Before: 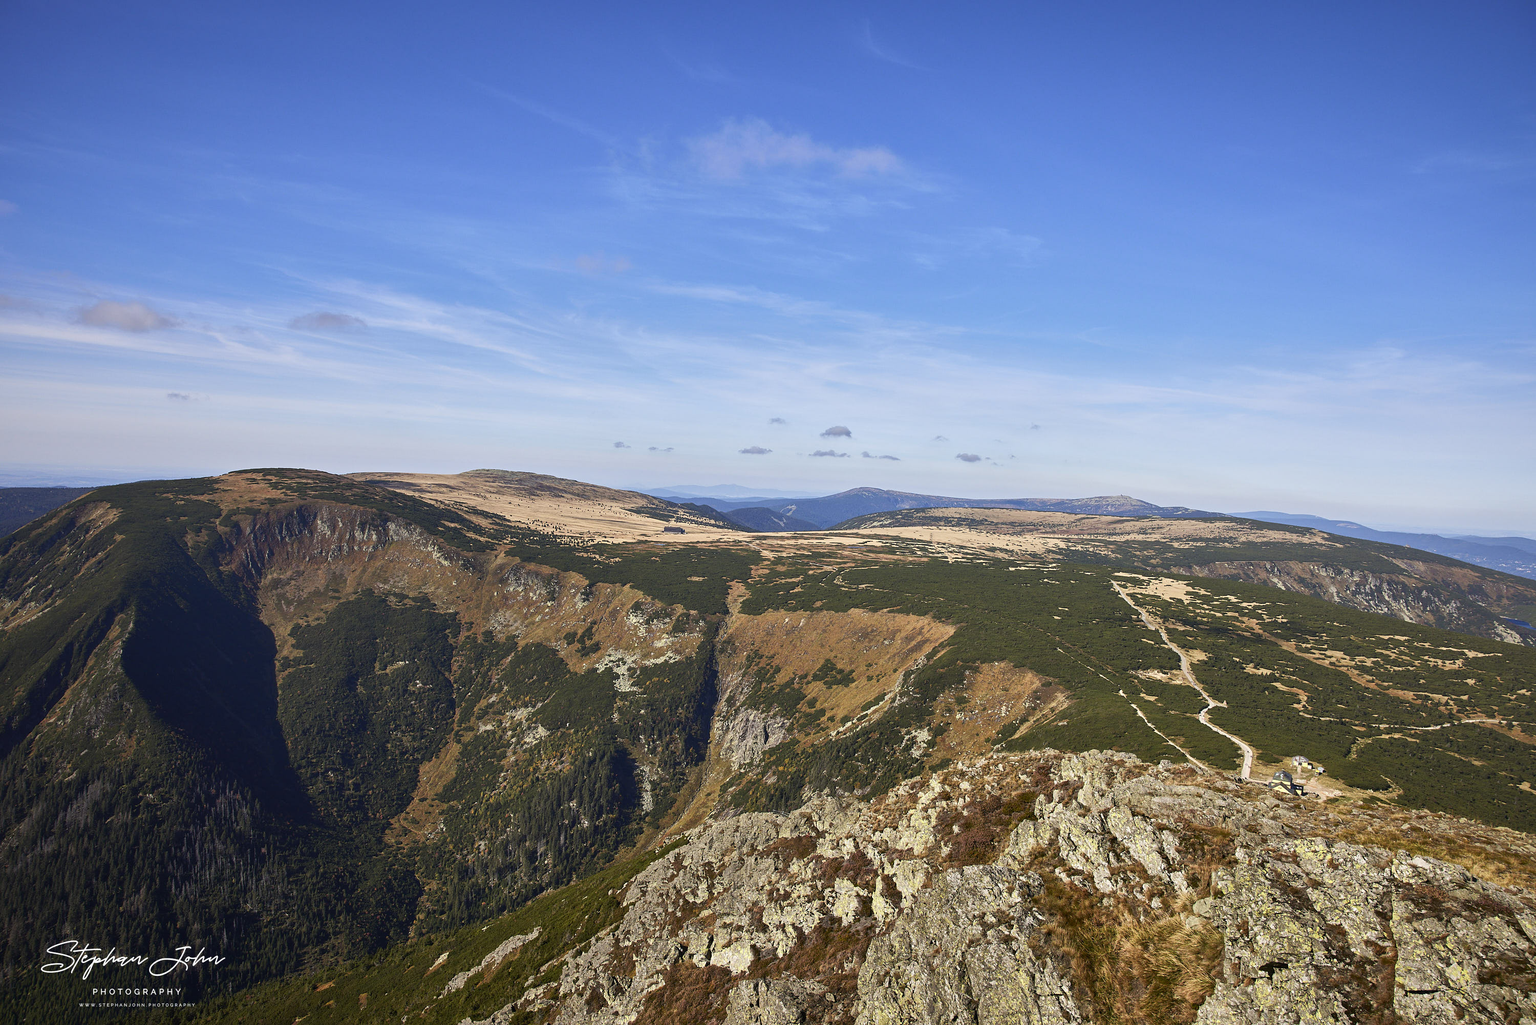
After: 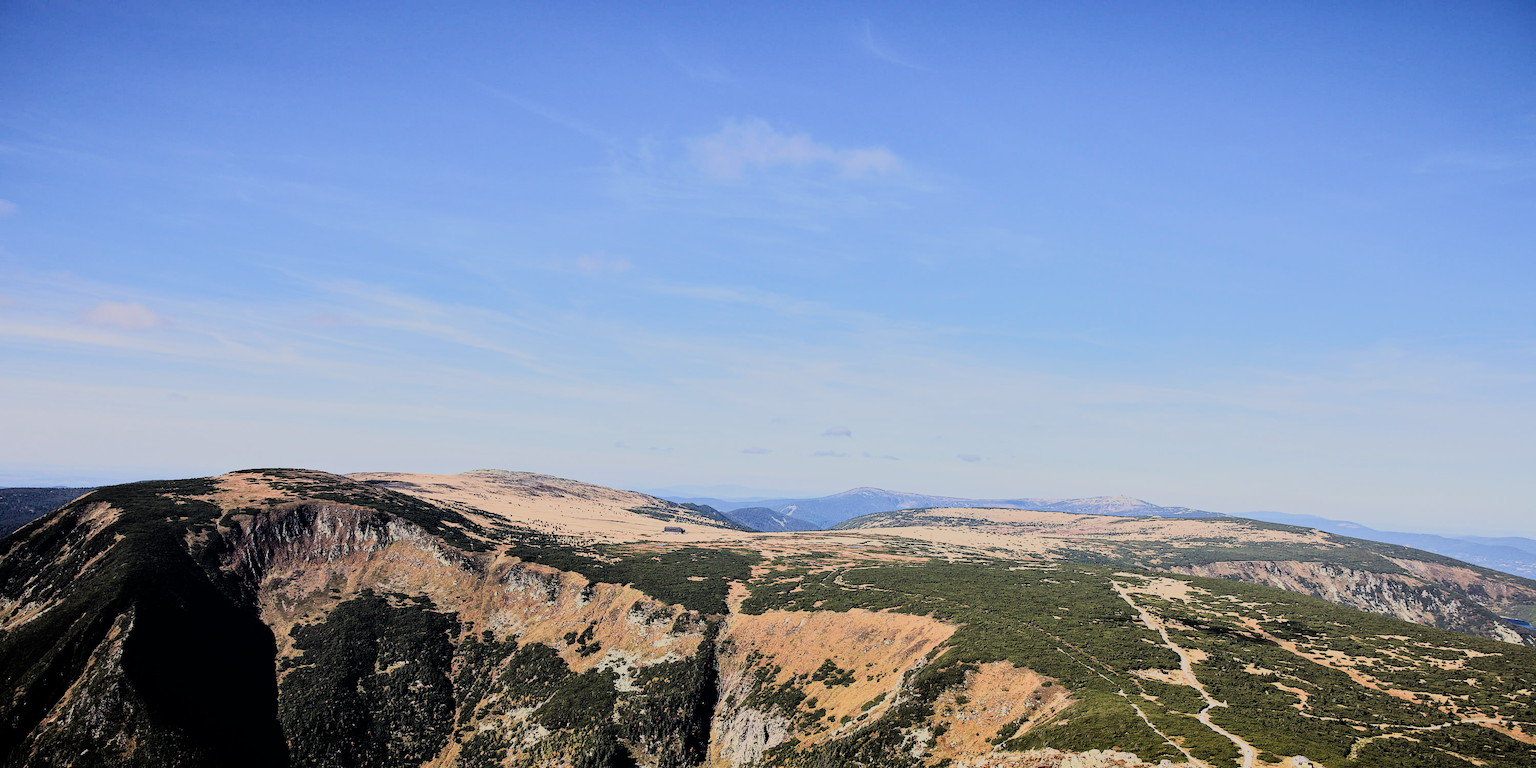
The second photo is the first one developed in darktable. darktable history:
crop: bottom 24.988%
filmic rgb: black relative exposure -6.98 EV, white relative exposure 5.63 EV, hardness 2.86
rgb curve: curves: ch0 [(0, 0) (0.21, 0.15) (0.24, 0.21) (0.5, 0.75) (0.75, 0.96) (0.89, 0.99) (1, 1)]; ch1 [(0, 0.02) (0.21, 0.13) (0.25, 0.2) (0.5, 0.67) (0.75, 0.9) (0.89, 0.97) (1, 1)]; ch2 [(0, 0.02) (0.21, 0.13) (0.25, 0.2) (0.5, 0.67) (0.75, 0.9) (0.89, 0.97) (1, 1)], compensate middle gray true
